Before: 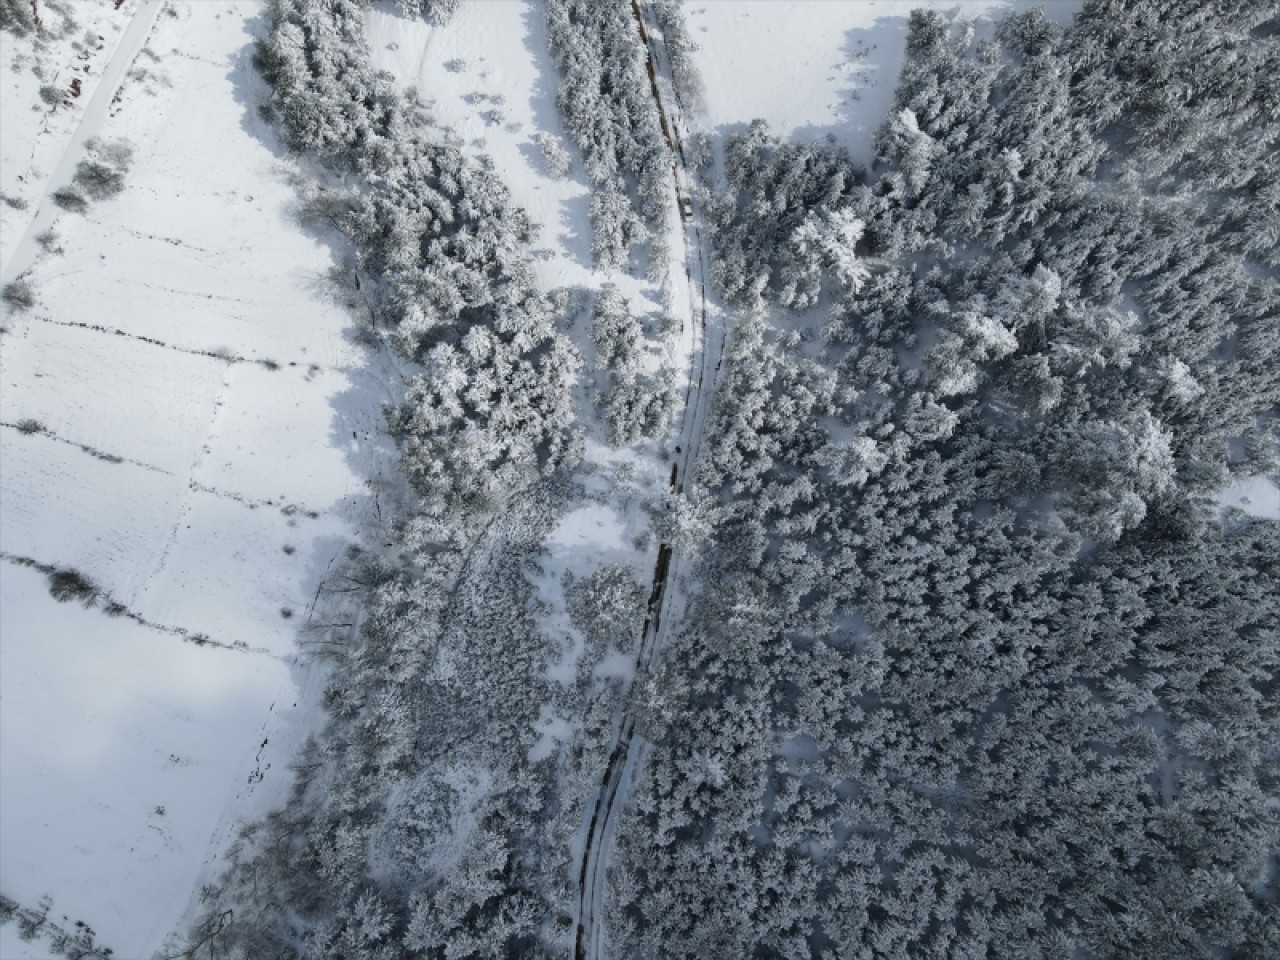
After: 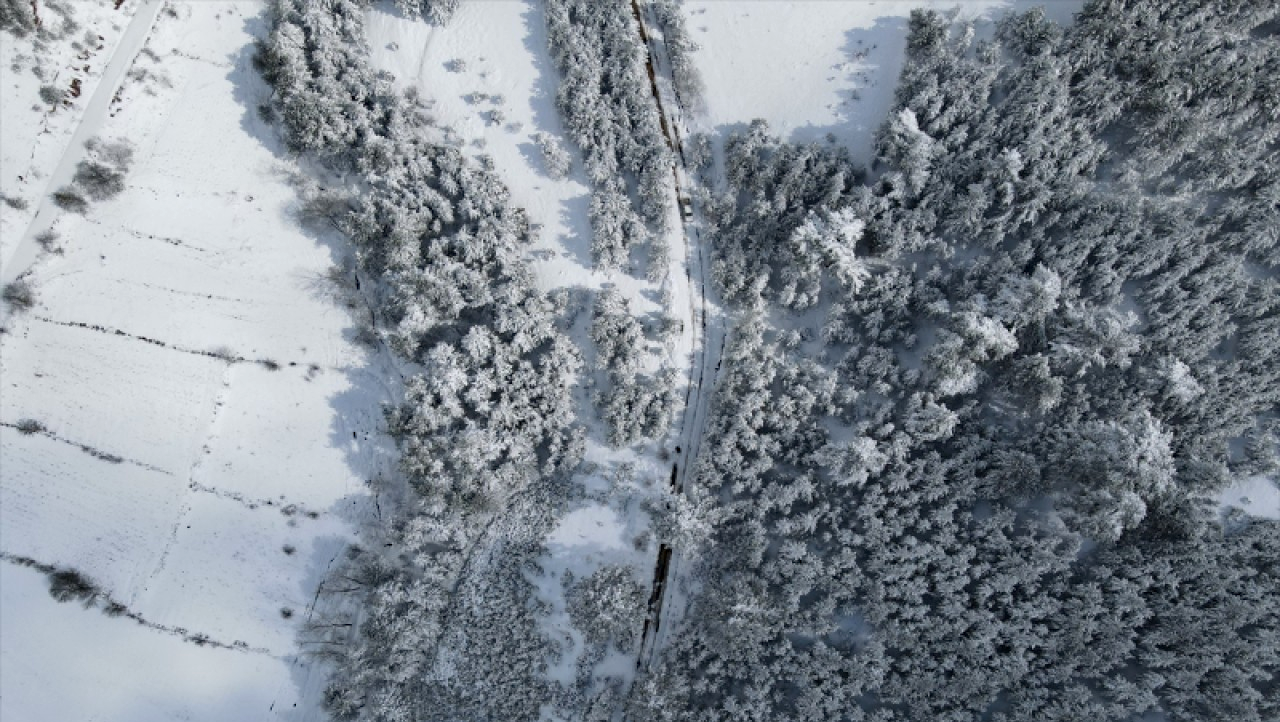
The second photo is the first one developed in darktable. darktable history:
haze removal: compatibility mode true, adaptive false
crop: bottom 24.755%
